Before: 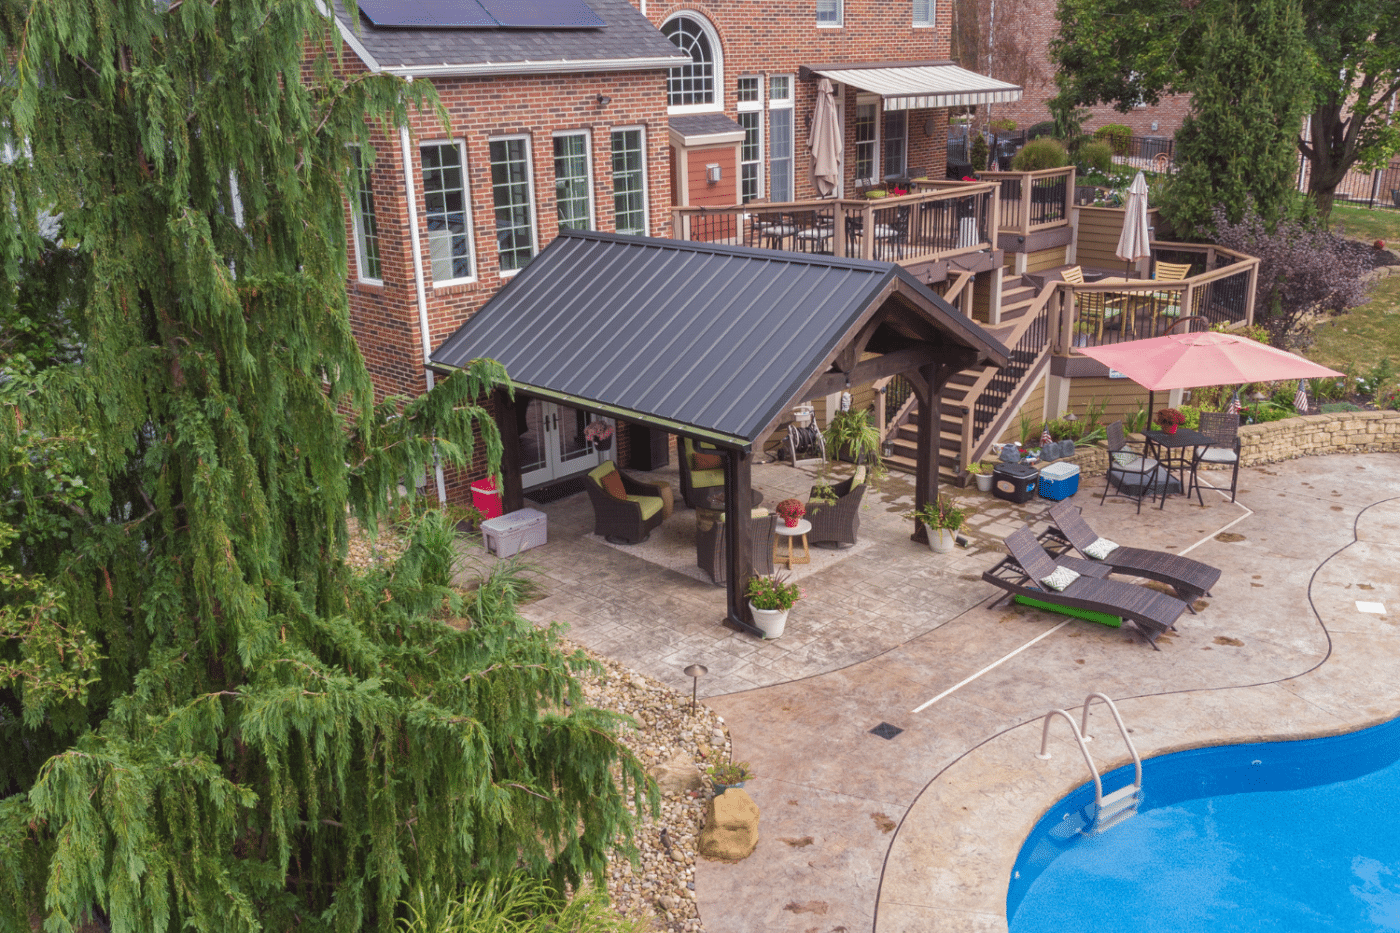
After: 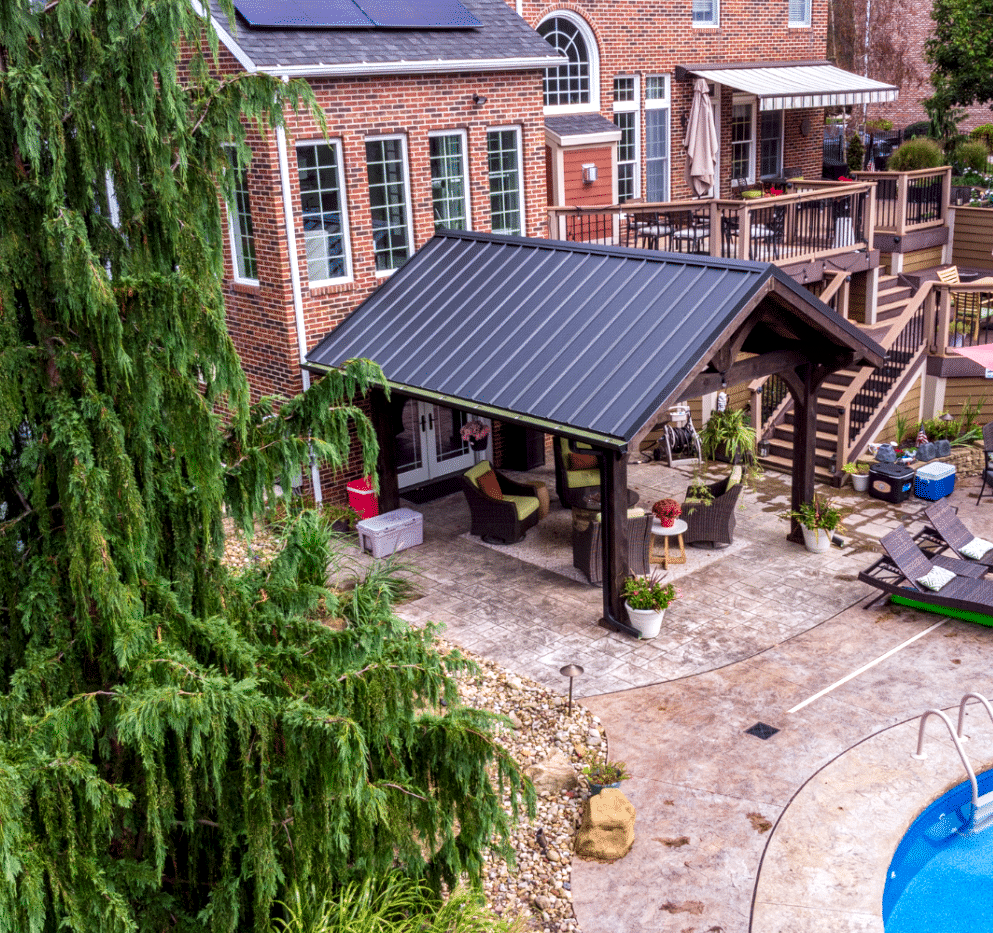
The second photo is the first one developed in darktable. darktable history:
color calibration: illuminant as shot in camera, x 0.358, y 0.373, temperature 4628.91 K
crop and rotate: left 8.928%, right 20.08%
local contrast: detail 130%
tone curve: curves: ch0 [(0, 0) (0.003, 0) (0.011, 0.001) (0.025, 0.002) (0.044, 0.004) (0.069, 0.006) (0.1, 0.009) (0.136, 0.03) (0.177, 0.076) (0.224, 0.13) (0.277, 0.202) (0.335, 0.28) (0.399, 0.367) (0.468, 0.46) (0.543, 0.562) (0.623, 0.67) (0.709, 0.787) (0.801, 0.889) (0.898, 0.972) (1, 1)], preserve colors none
